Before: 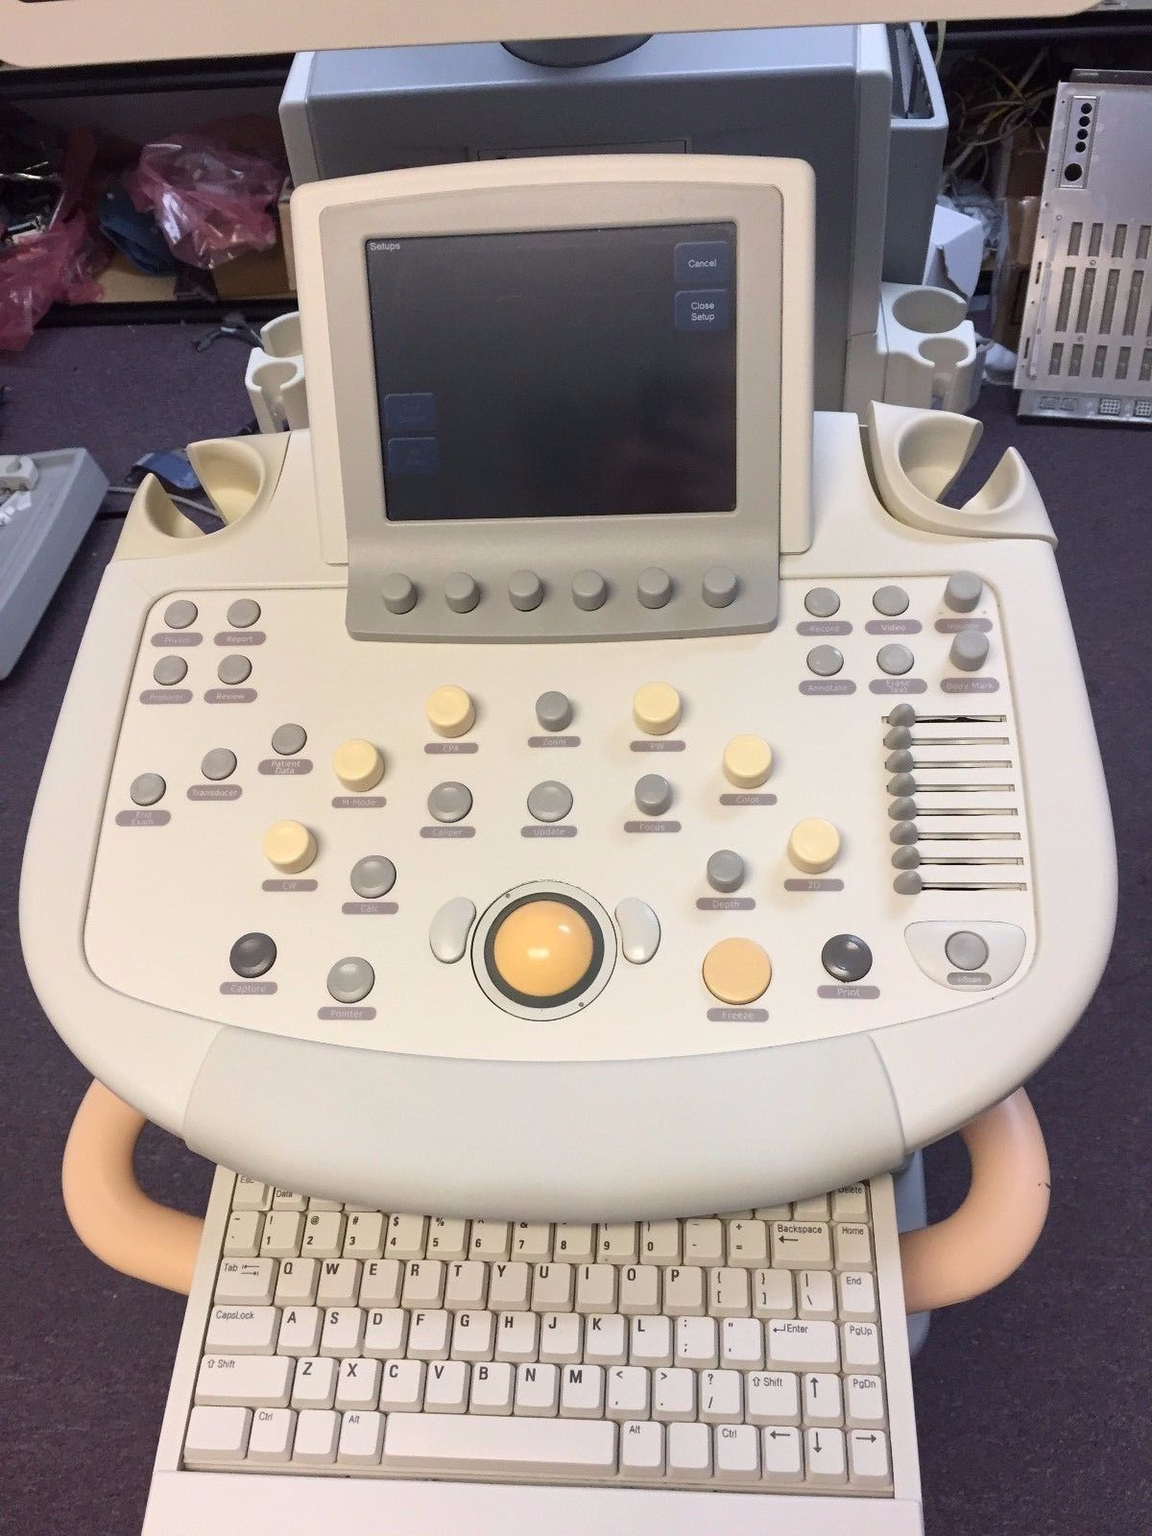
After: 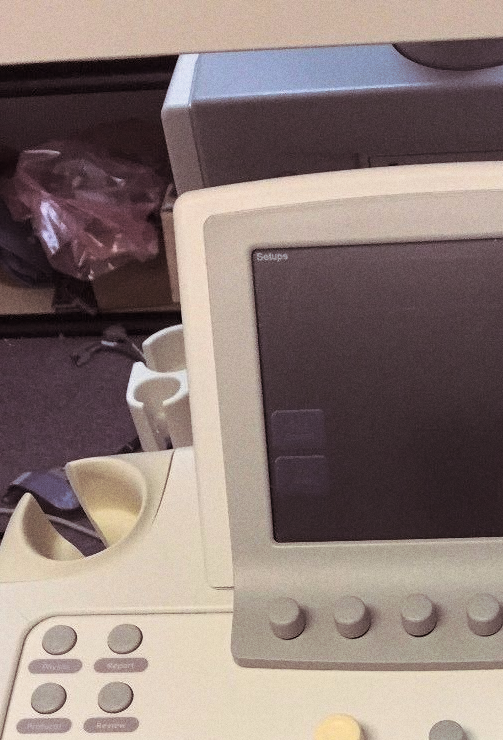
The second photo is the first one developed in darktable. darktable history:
split-toning: shadows › saturation 0.24, highlights › hue 54°, highlights › saturation 0.24
grain: coarseness 3.21 ISO
crop and rotate: left 10.817%, top 0.062%, right 47.194%, bottom 53.626%
